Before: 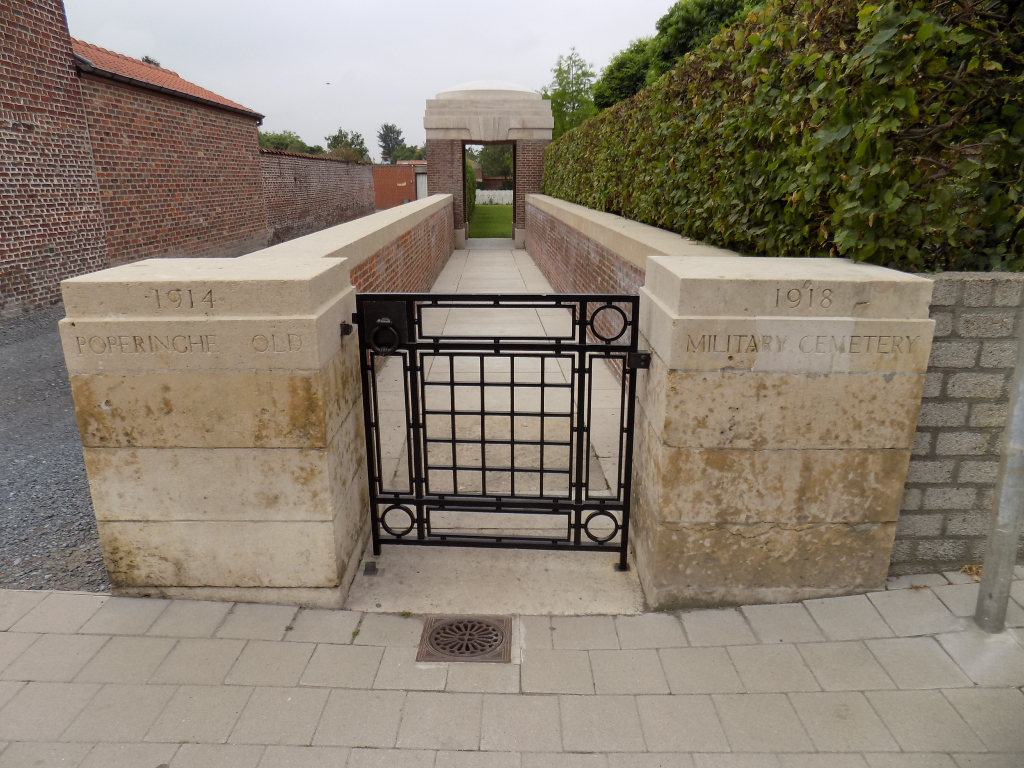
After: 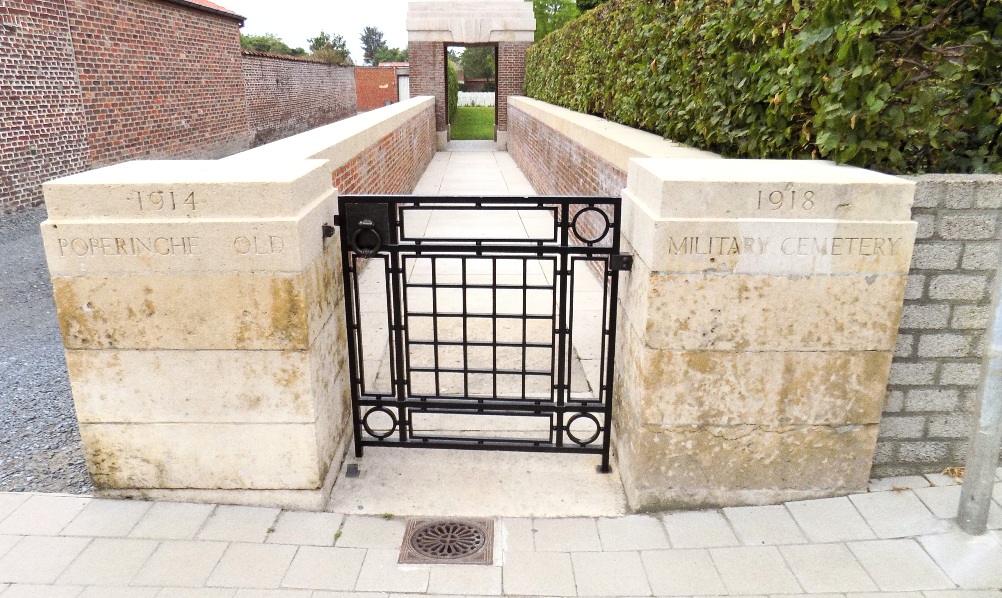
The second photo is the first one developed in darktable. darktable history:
white balance: red 0.967, blue 1.049
exposure: exposure 0.2 EV, compensate highlight preservation false
tone curve: curves: ch0 [(0, 0) (0.003, 0.003) (0.011, 0.011) (0.025, 0.025) (0.044, 0.044) (0.069, 0.069) (0.1, 0.099) (0.136, 0.135) (0.177, 0.177) (0.224, 0.224) (0.277, 0.276) (0.335, 0.334) (0.399, 0.398) (0.468, 0.467) (0.543, 0.565) (0.623, 0.641) (0.709, 0.723) (0.801, 0.81) (0.898, 0.902) (1, 1)], preserve colors none
crop and rotate: left 1.814%, top 12.818%, right 0.25%, bottom 9.225%
contrast brightness saturation: contrast 0.05, brightness 0.06, saturation 0.01
base curve: curves: ch0 [(0, 0) (0.557, 0.834) (1, 1)]
grain: on, module defaults
shadows and highlights: shadows -12.5, white point adjustment 4, highlights 28.33
